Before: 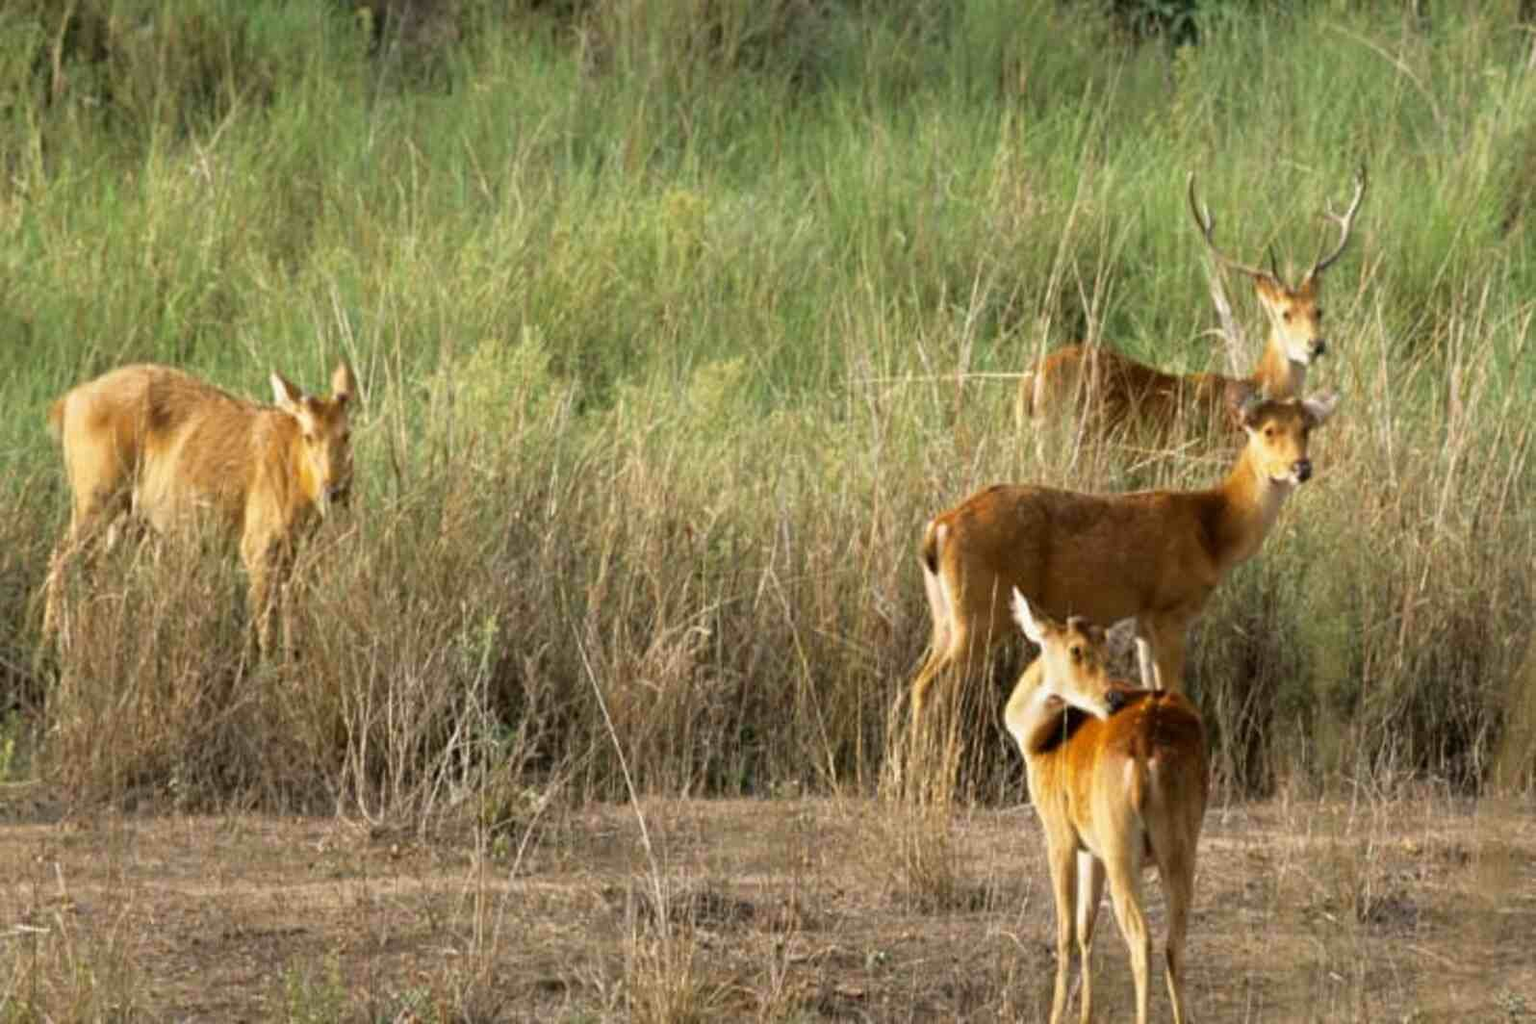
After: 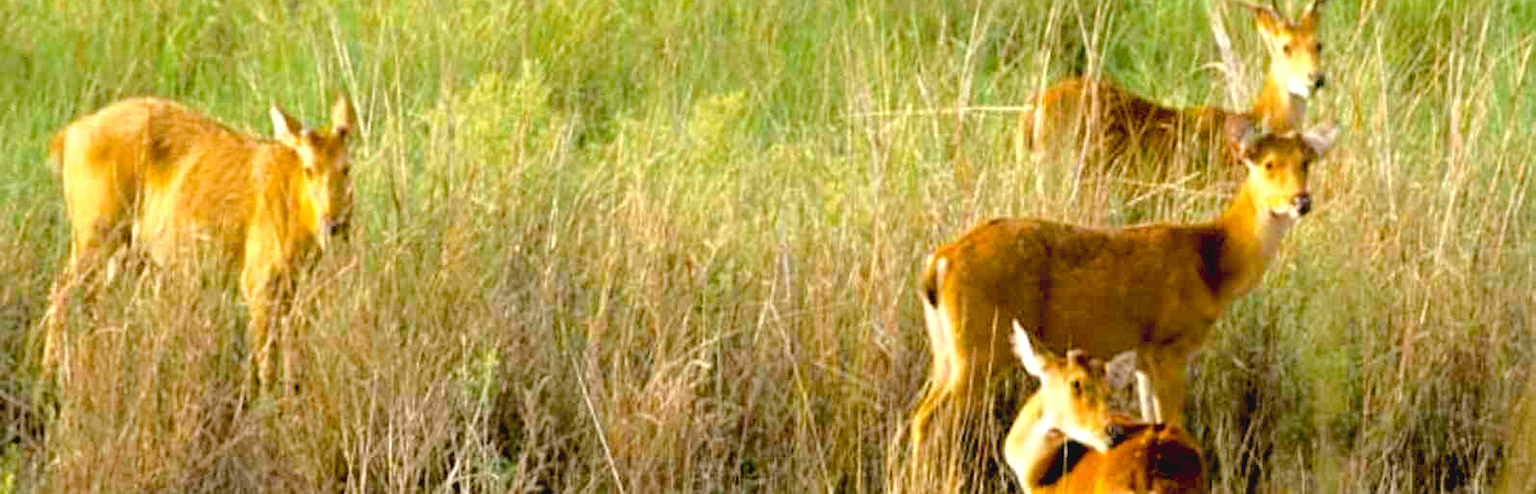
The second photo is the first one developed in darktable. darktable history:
sharpen: amount 0.2
crop and rotate: top 26.056%, bottom 25.543%
color balance rgb: perceptual saturation grading › global saturation 25%, perceptual brilliance grading › mid-tones 10%, perceptual brilliance grading › shadows 15%, global vibrance 20%
exposure: black level correction 0.012, exposure 0.7 EV, compensate exposure bias true, compensate highlight preservation false
contrast brightness saturation: contrast -0.1, saturation -0.1
